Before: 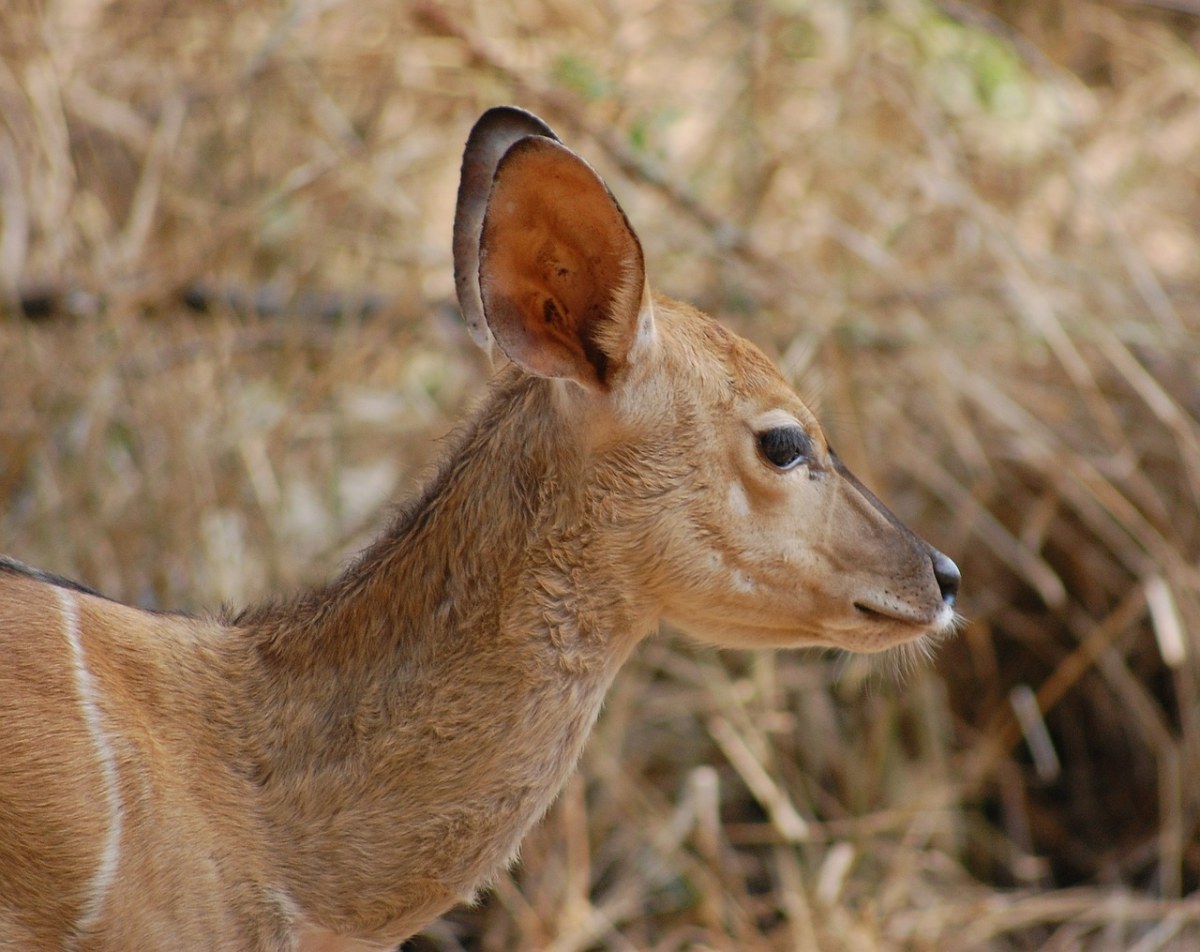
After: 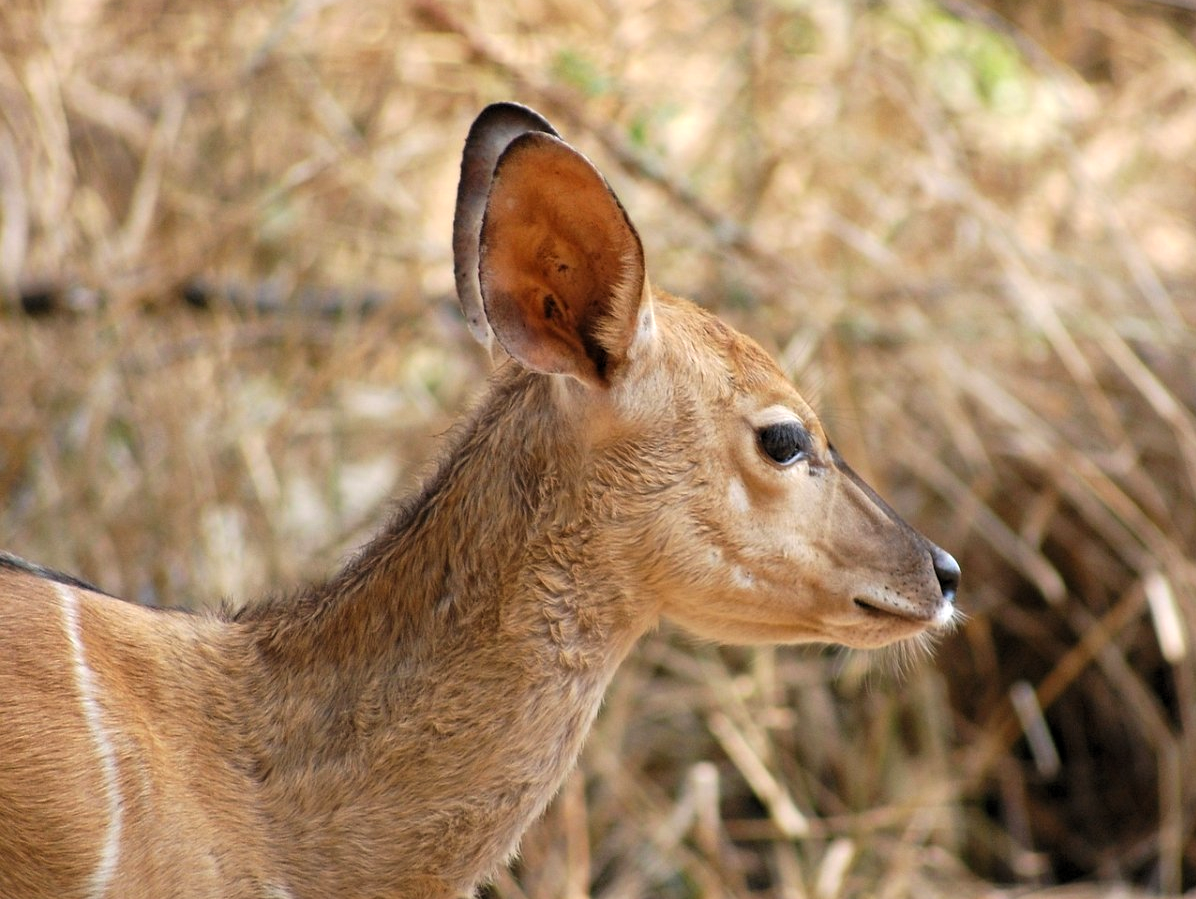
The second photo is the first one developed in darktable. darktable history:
crop: top 0.448%, right 0.264%, bottom 5.045%
levels: mode automatic, black 0.023%, white 99.97%, levels [0.062, 0.494, 0.925]
